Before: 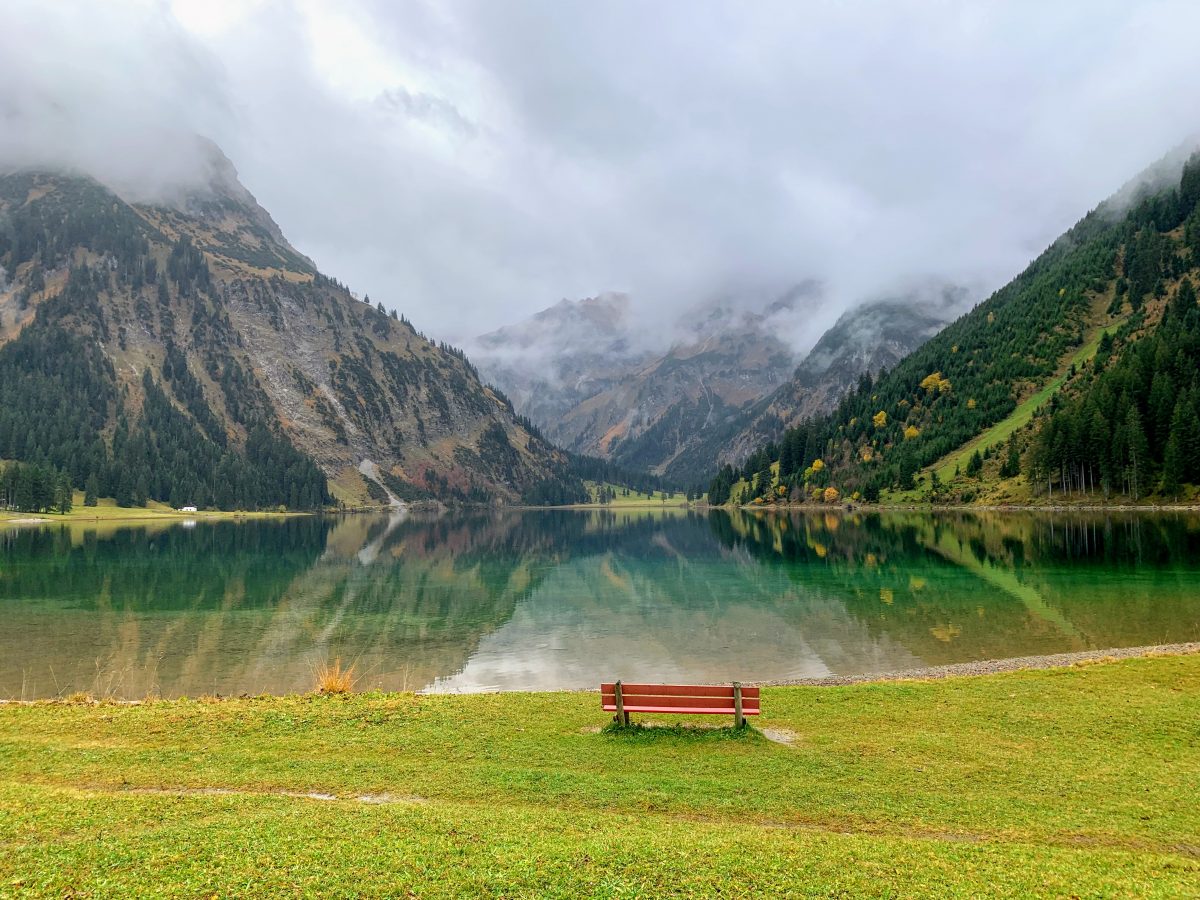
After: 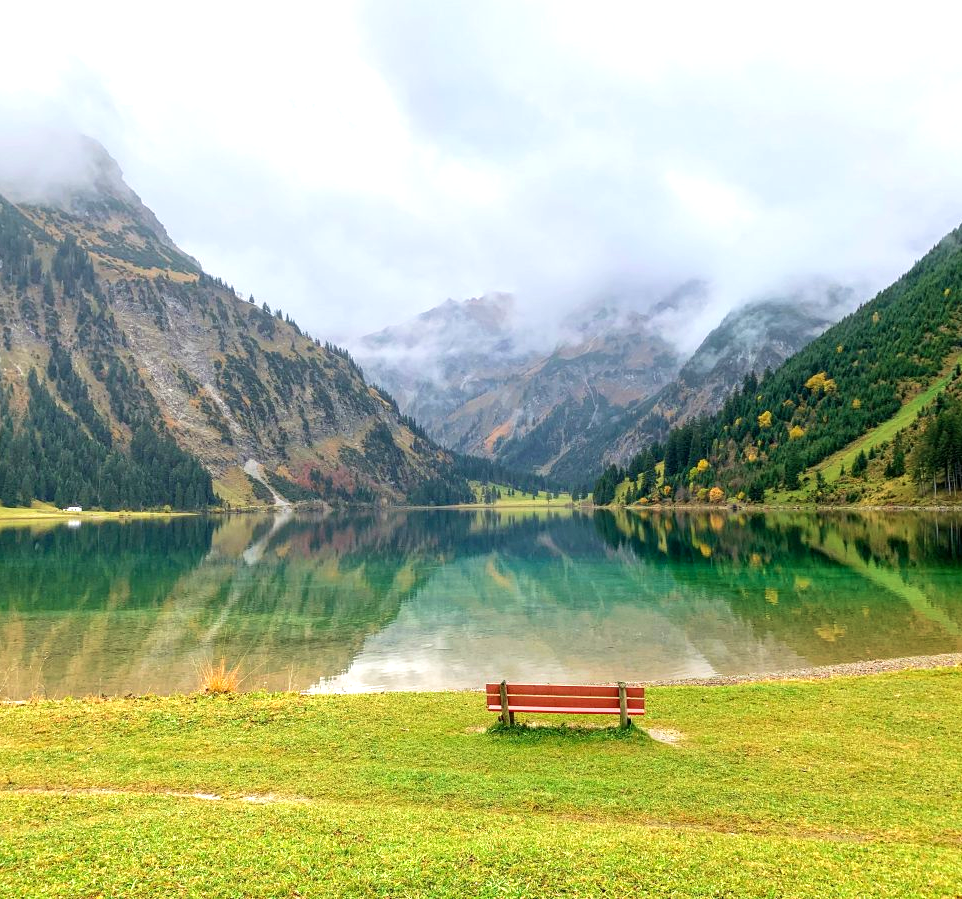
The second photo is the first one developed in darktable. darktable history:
velvia: on, module defaults
crop and rotate: left 9.597%, right 10.195%
exposure: exposure 0.6 EV, compensate highlight preservation false
